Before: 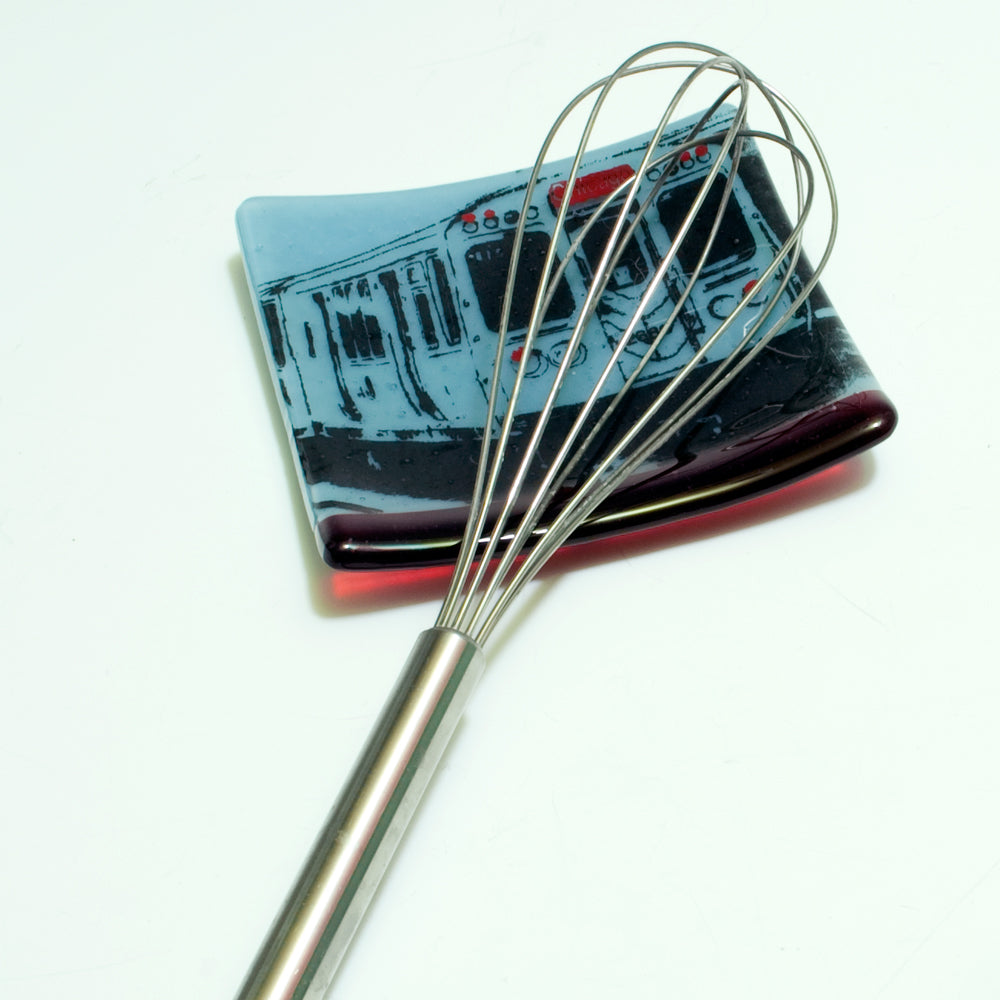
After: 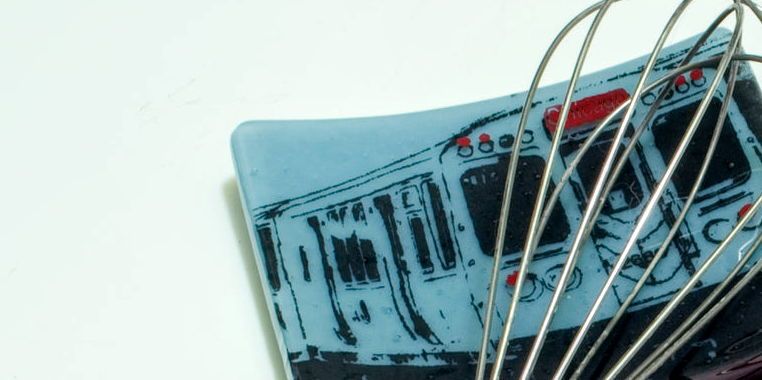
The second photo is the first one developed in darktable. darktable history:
local contrast: on, module defaults
crop: left 0.579%, top 7.627%, right 23.167%, bottom 54.275%
